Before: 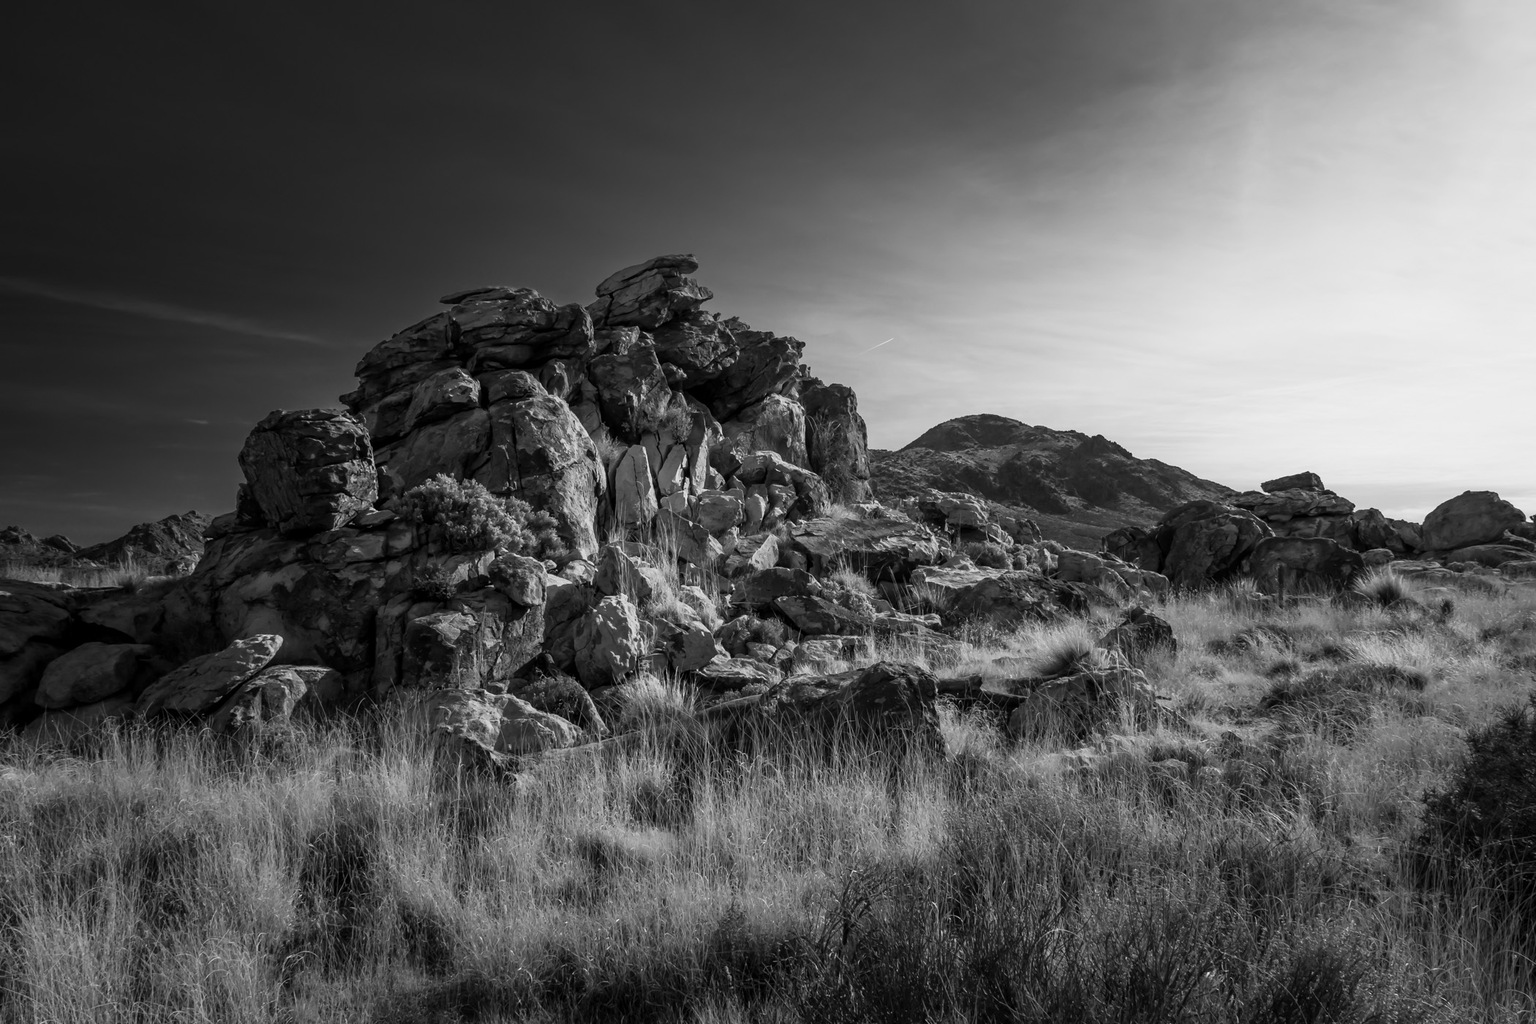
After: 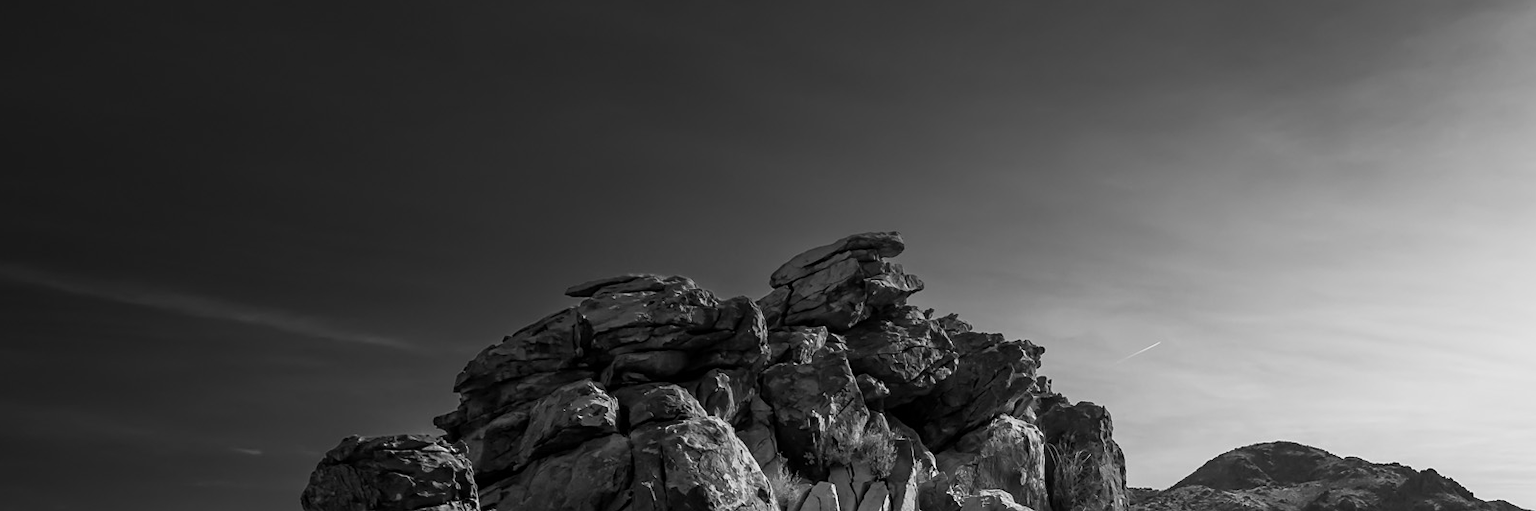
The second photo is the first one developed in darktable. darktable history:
crop: left 0.579%, top 7.627%, right 23.167%, bottom 54.275%
sharpen: amount 0.2
